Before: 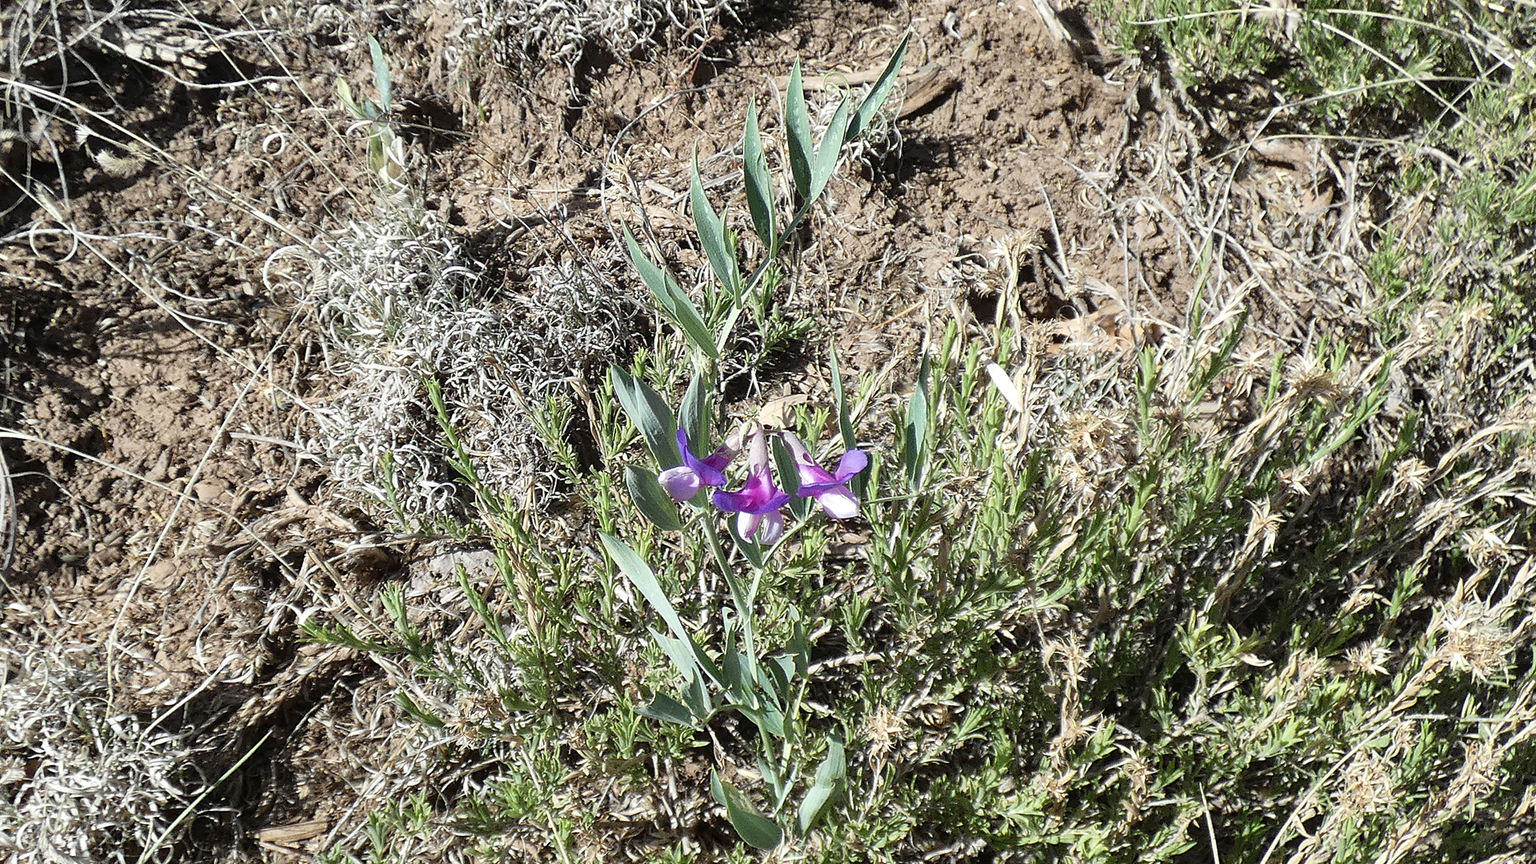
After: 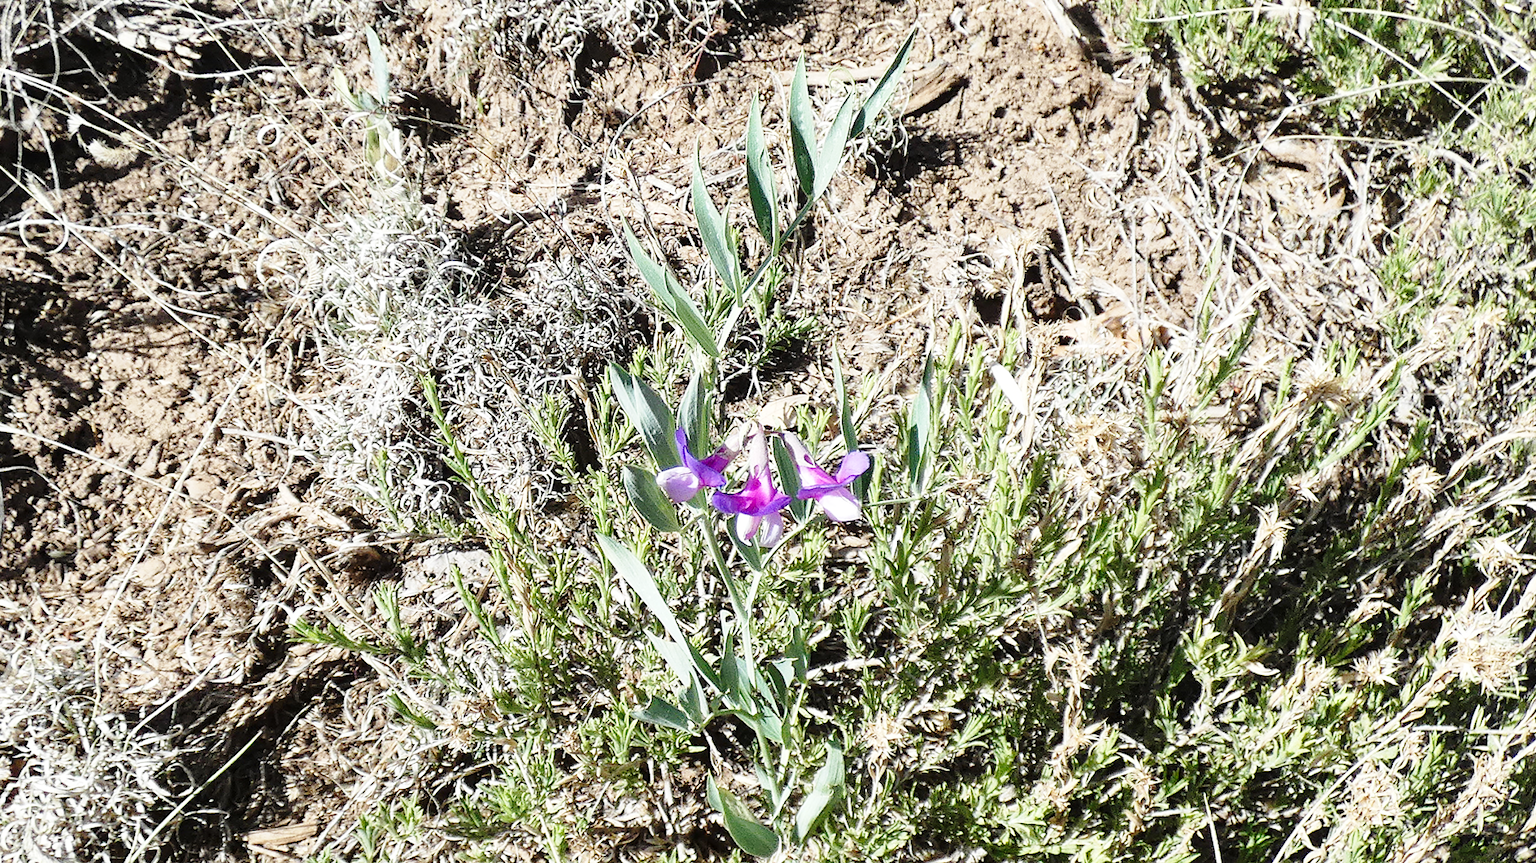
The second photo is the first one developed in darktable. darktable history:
crop and rotate: angle -0.524°
base curve: curves: ch0 [(0, 0) (0.028, 0.03) (0.121, 0.232) (0.46, 0.748) (0.859, 0.968) (1, 1)], preserve colors none
